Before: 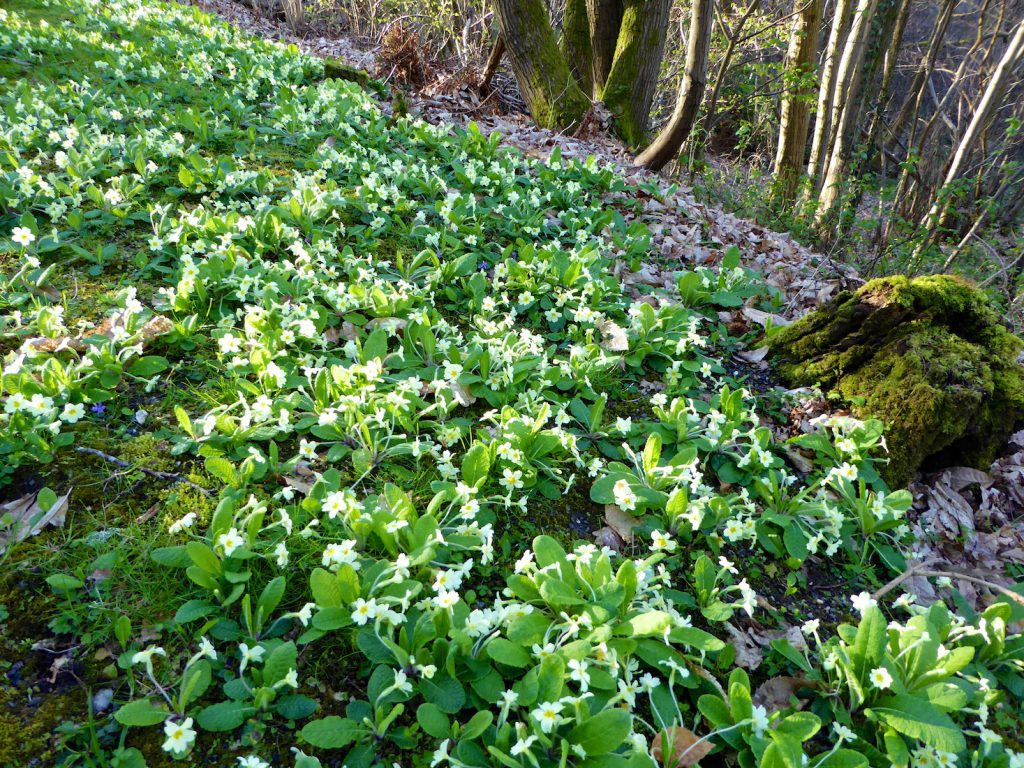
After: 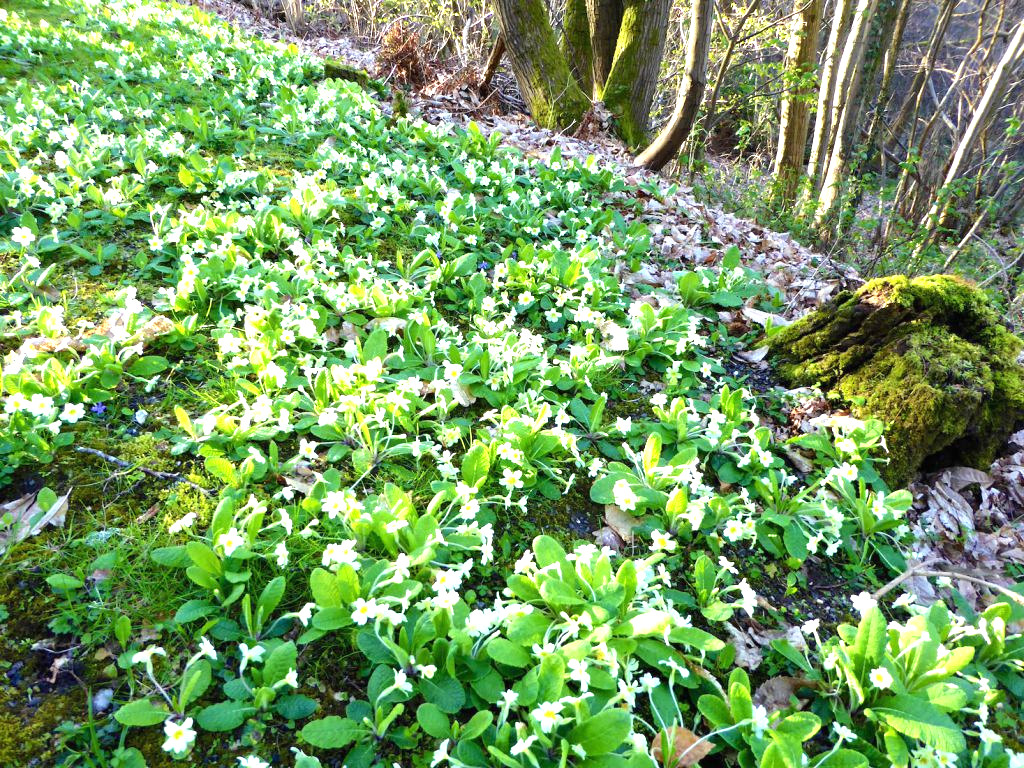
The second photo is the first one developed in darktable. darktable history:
exposure: black level correction 0, exposure 1.028 EV, compensate highlight preservation false
color correction: highlights b* -0.018
